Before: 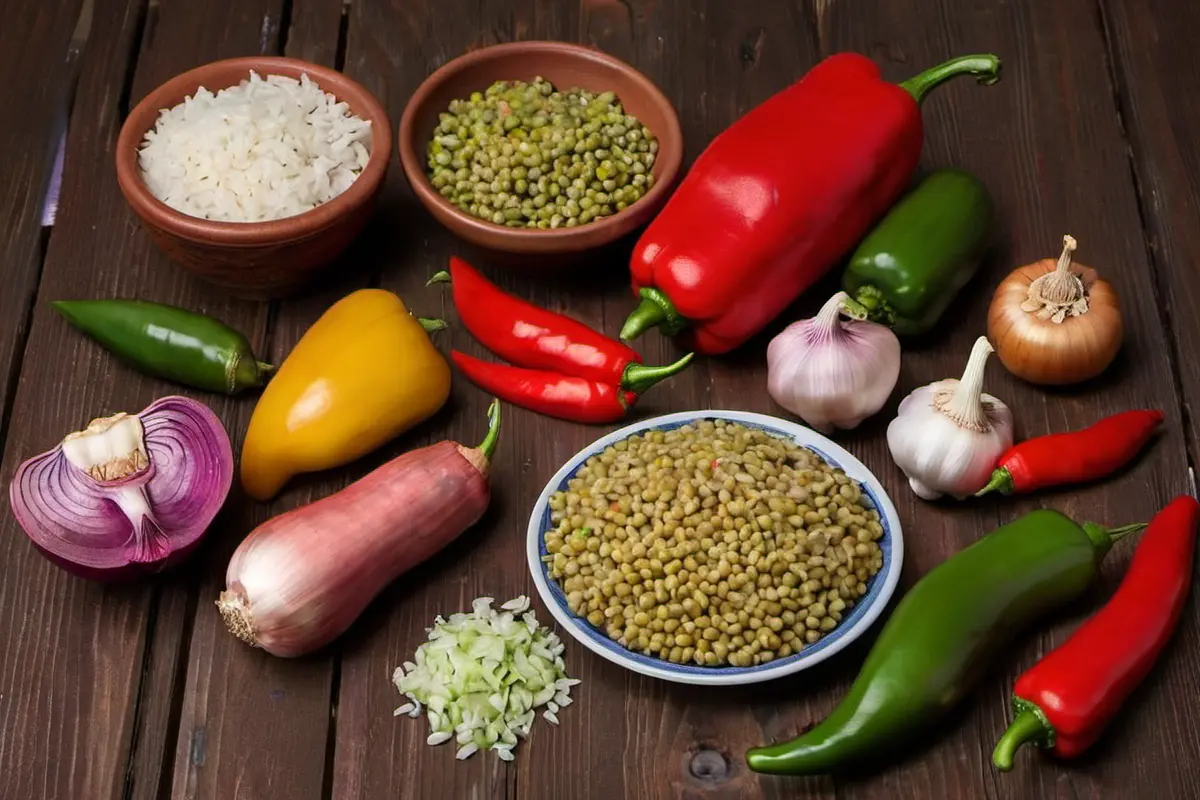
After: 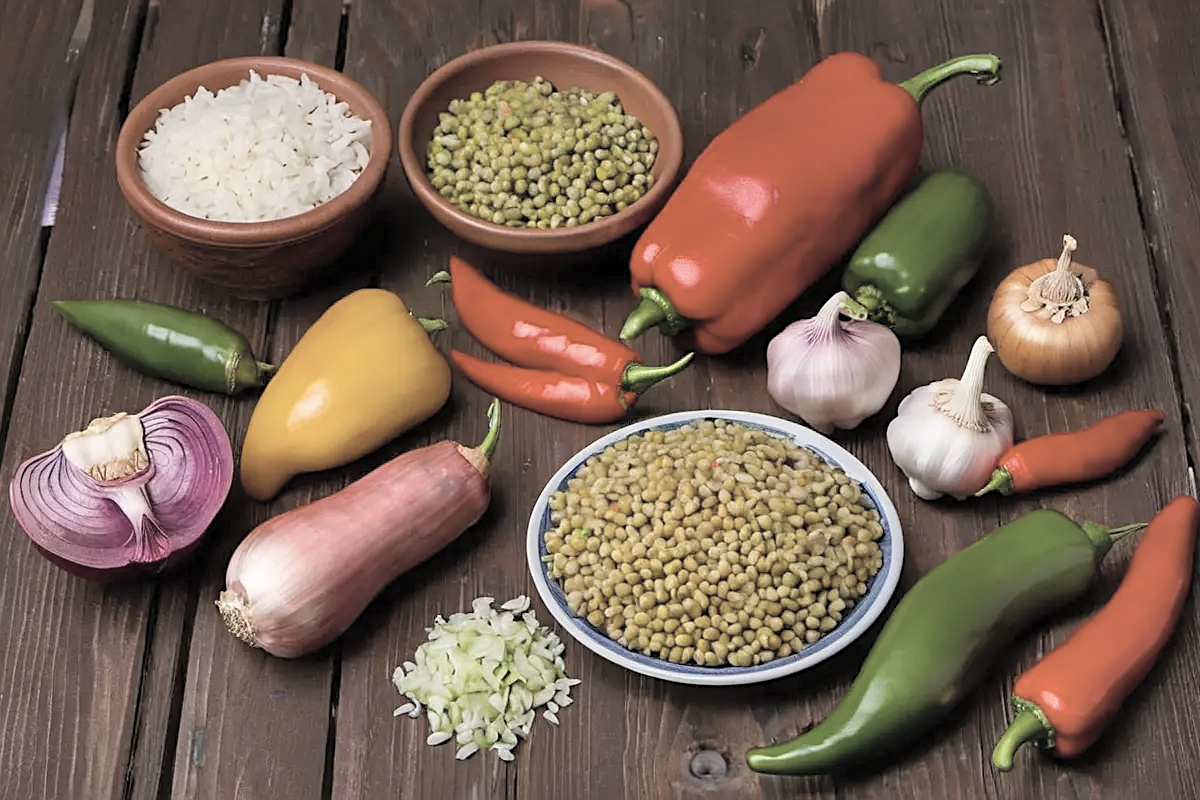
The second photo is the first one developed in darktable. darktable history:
exposure: compensate exposure bias true, compensate highlight preservation false
shadows and highlights: soften with gaussian
sharpen: on, module defaults
color calibration: illuminant same as pipeline (D50), adaptation XYZ, x 0.345, y 0.358, temperature 5019.06 K
contrast brightness saturation: brightness 0.181, saturation -0.484
color balance rgb: highlights gain › chroma 0.221%, highlights gain › hue 332.24°, perceptual saturation grading › global saturation 25.412%
